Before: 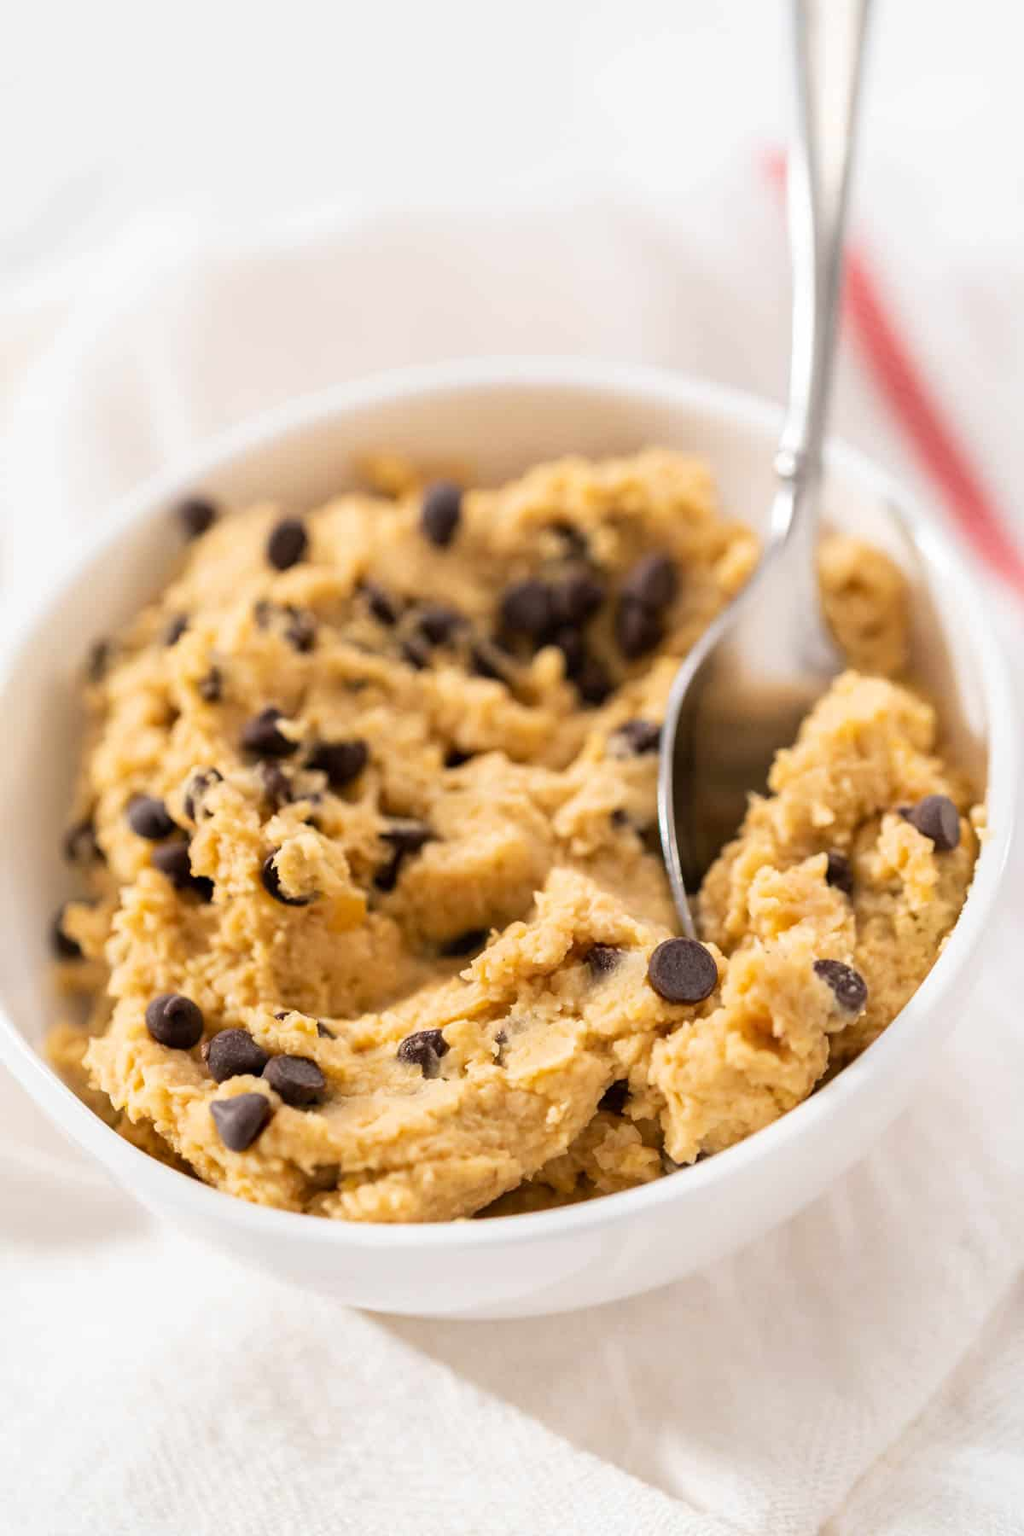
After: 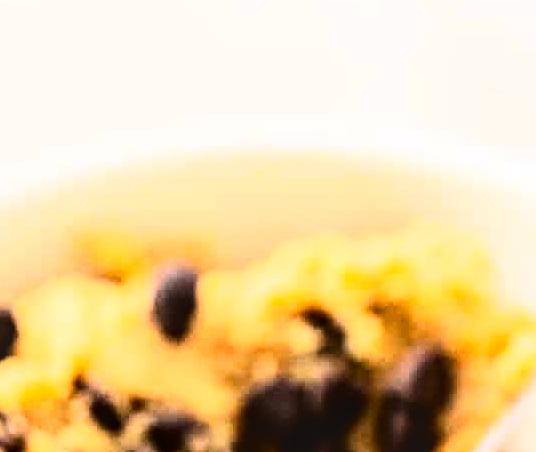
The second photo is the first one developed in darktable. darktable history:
rgb curve: curves: ch0 [(0, 0) (0.21, 0.15) (0.24, 0.21) (0.5, 0.75) (0.75, 0.96) (0.89, 0.99) (1, 1)]; ch1 [(0, 0.02) (0.21, 0.13) (0.25, 0.2) (0.5, 0.67) (0.75, 0.9) (0.89, 0.97) (1, 1)]; ch2 [(0, 0.02) (0.21, 0.13) (0.25, 0.2) (0.5, 0.67) (0.75, 0.9) (0.89, 0.97) (1, 1)], compensate middle gray true
crop: left 28.64%, top 16.832%, right 26.637%, bottom 58.055%
local contrast: on, module defaults
tone equalizer: on, module defaults
contrast brightness saturation: contrast 0.19, brightness -0.11, saturation 0.21
